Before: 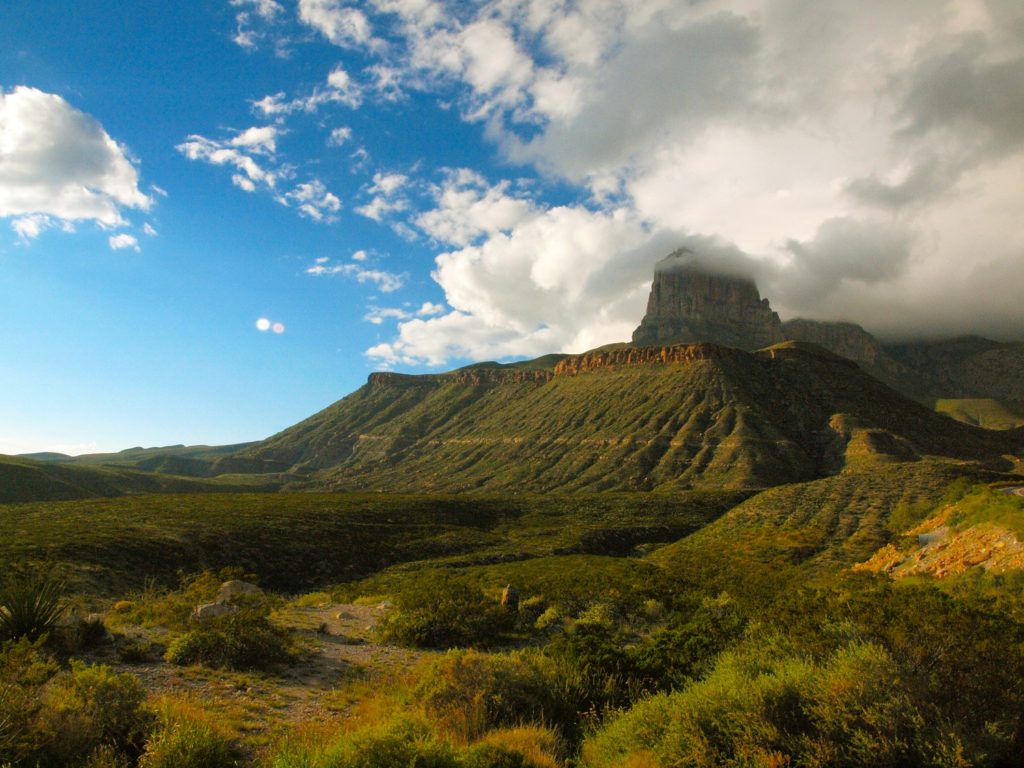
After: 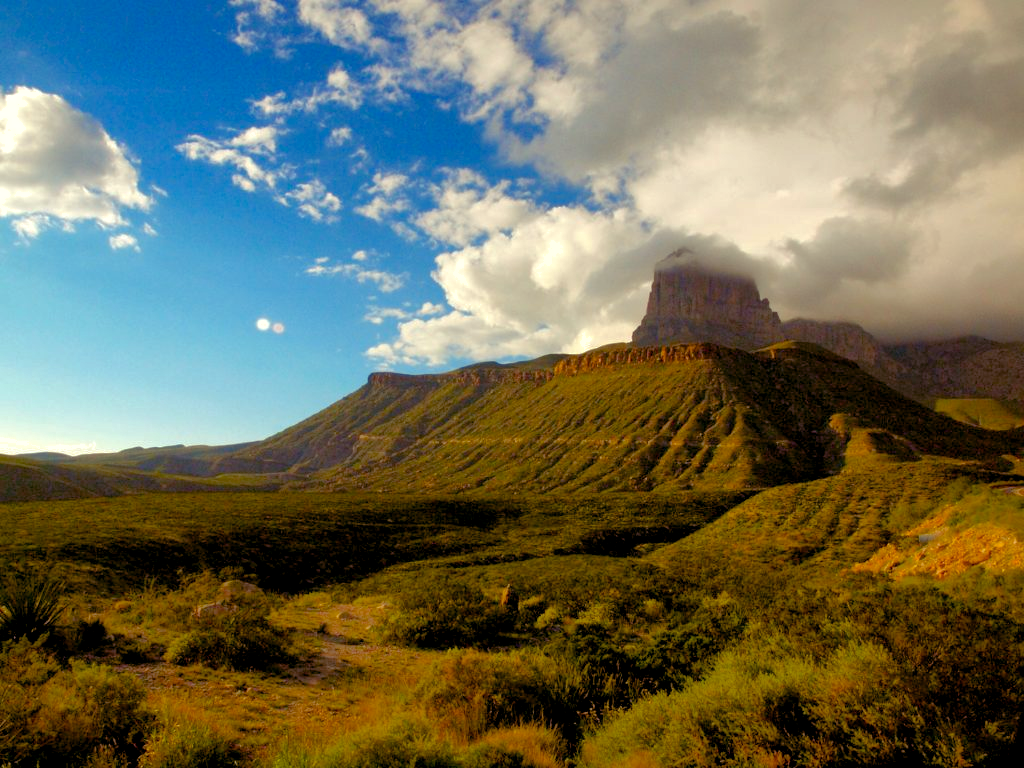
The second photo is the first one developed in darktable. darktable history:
color balance rgb: shadows lift › luminance -21.66%, shadows lift › chroma 8.98%, shadows lift › hue 283.37°, power › chroma 1.05%, power › hue 25.59°, highlights gain › luminance 6.08%, highlights gain › chroma 2.55%, highlights gain › hue 90°, global offset › luminance -0.87%, perceptual saturation grading › global saturation 25%, perceptual saturation grading › highlights -28.39%, perceptual saturation grading › shadows 33.98%
shadows and highlights: on, module defaults
